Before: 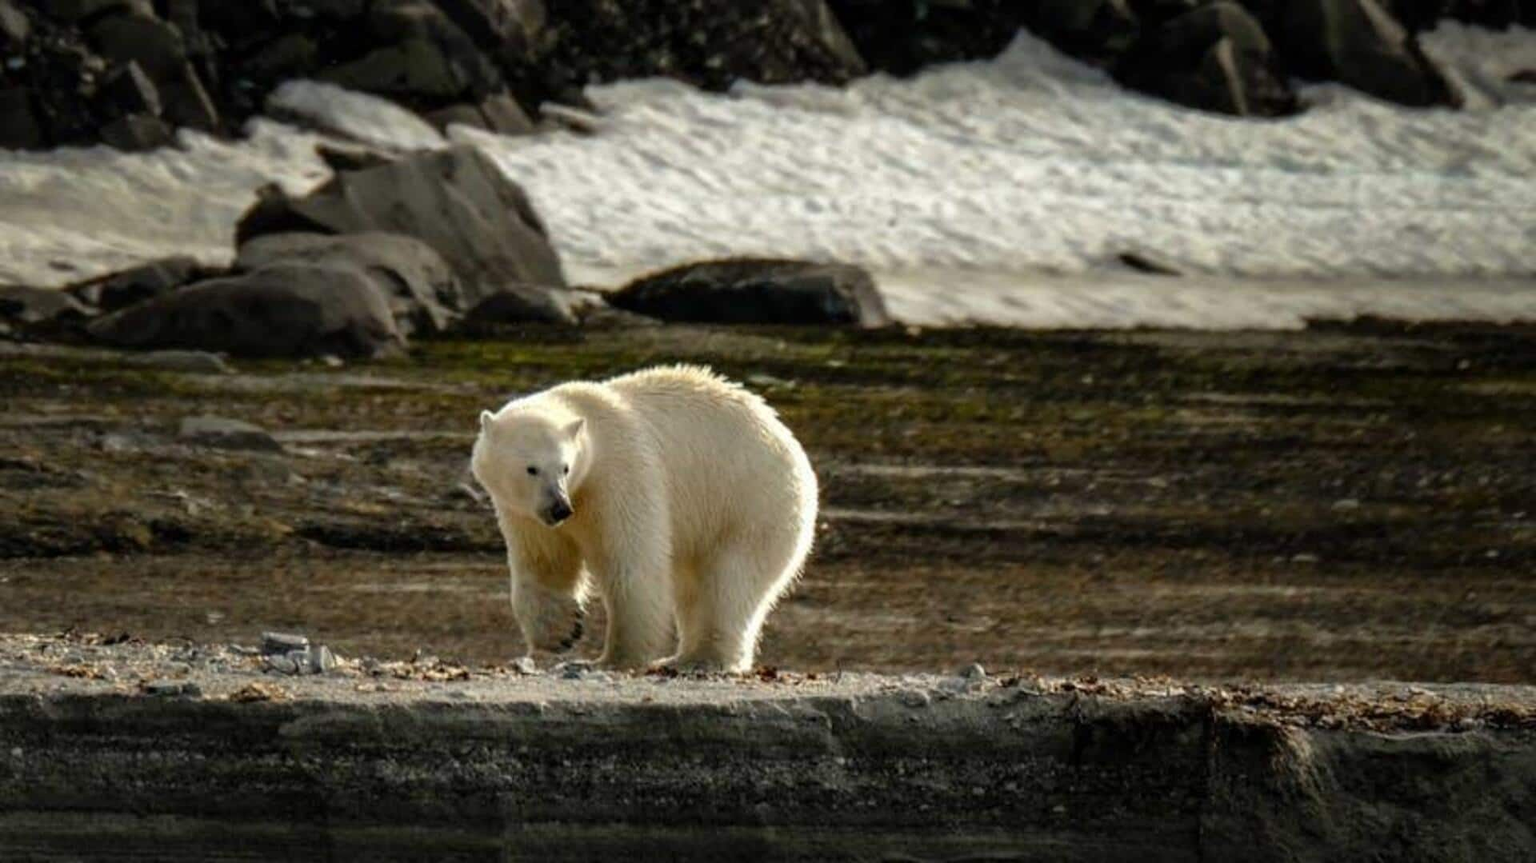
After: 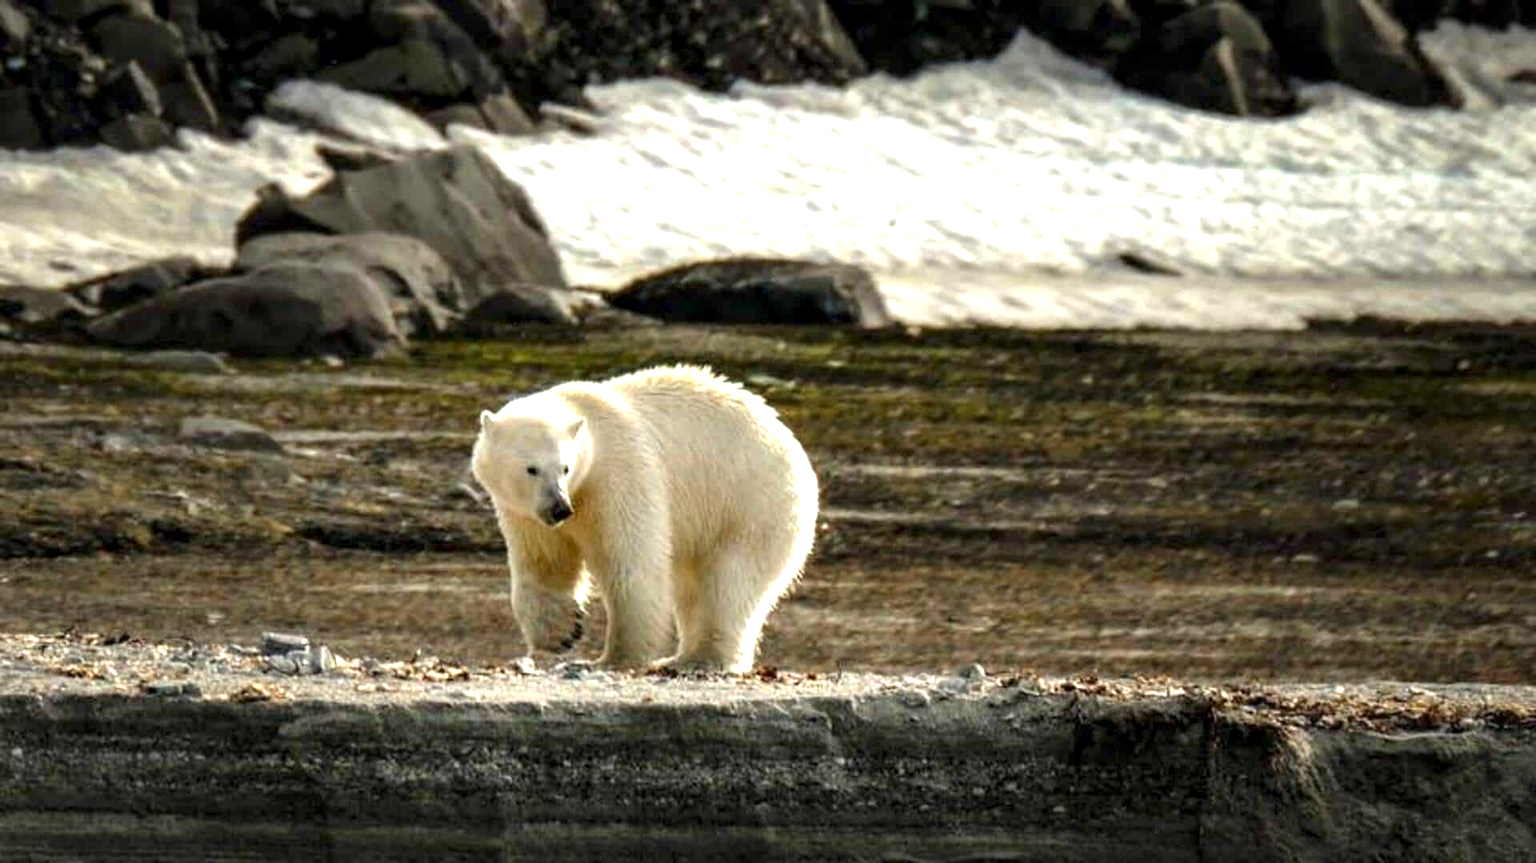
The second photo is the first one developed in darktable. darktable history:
local contrast: highlights 100%, shadows 102%, detail 119%, midtone range 0.2
exposure: exposure 1.001 EV, compensate highlight preservation false
